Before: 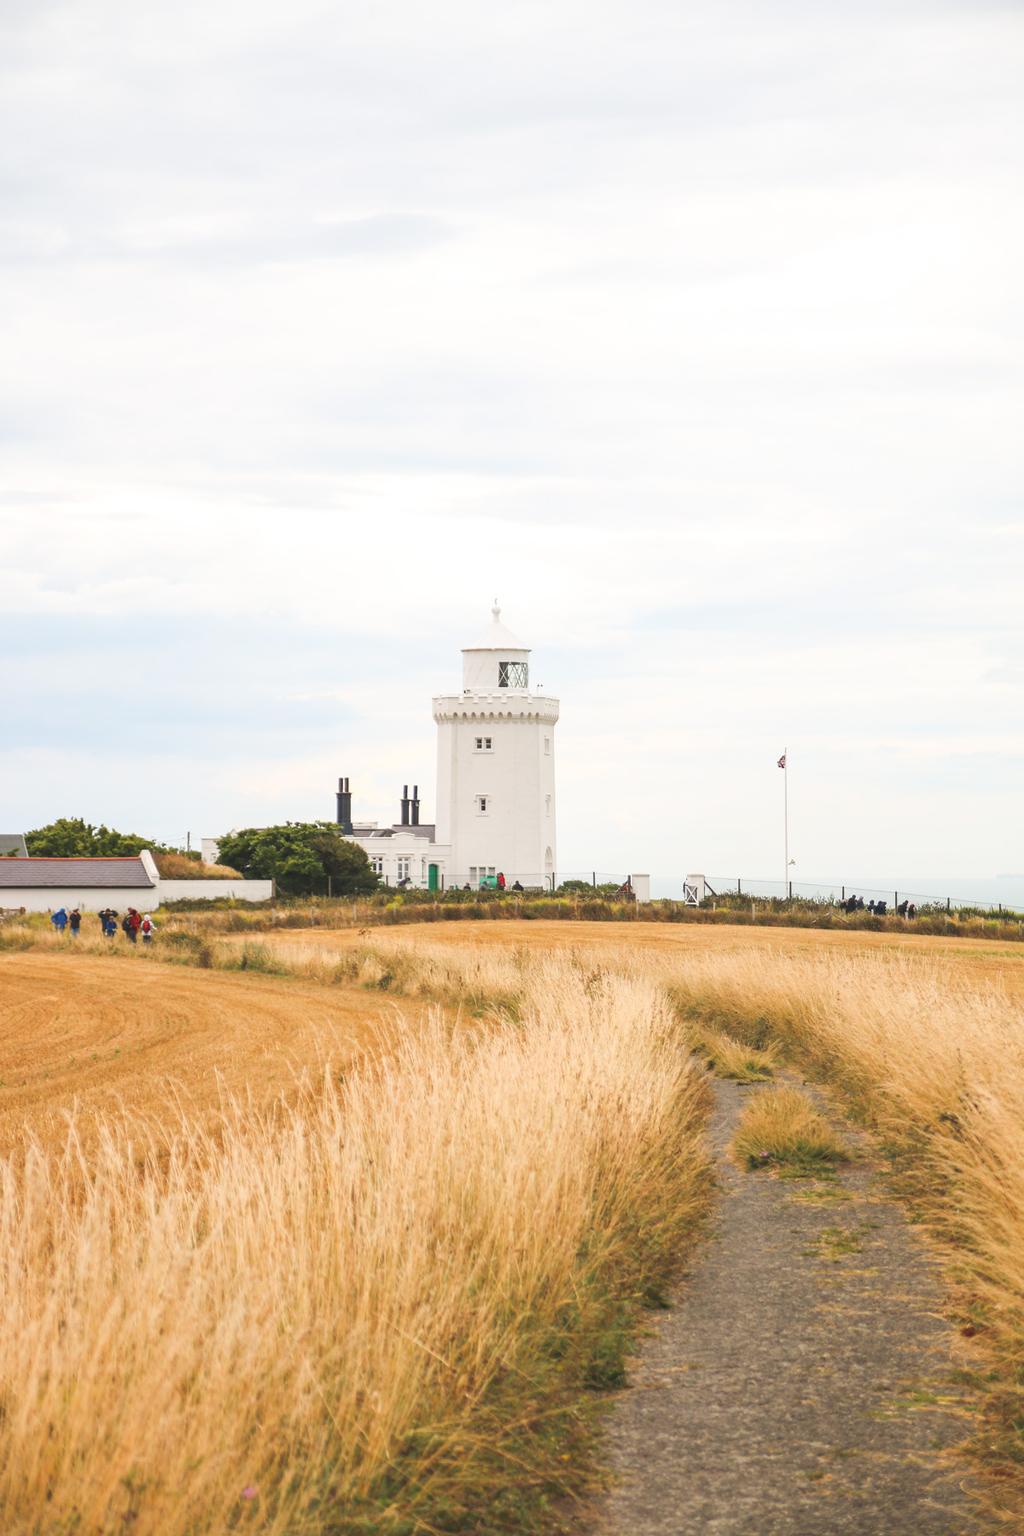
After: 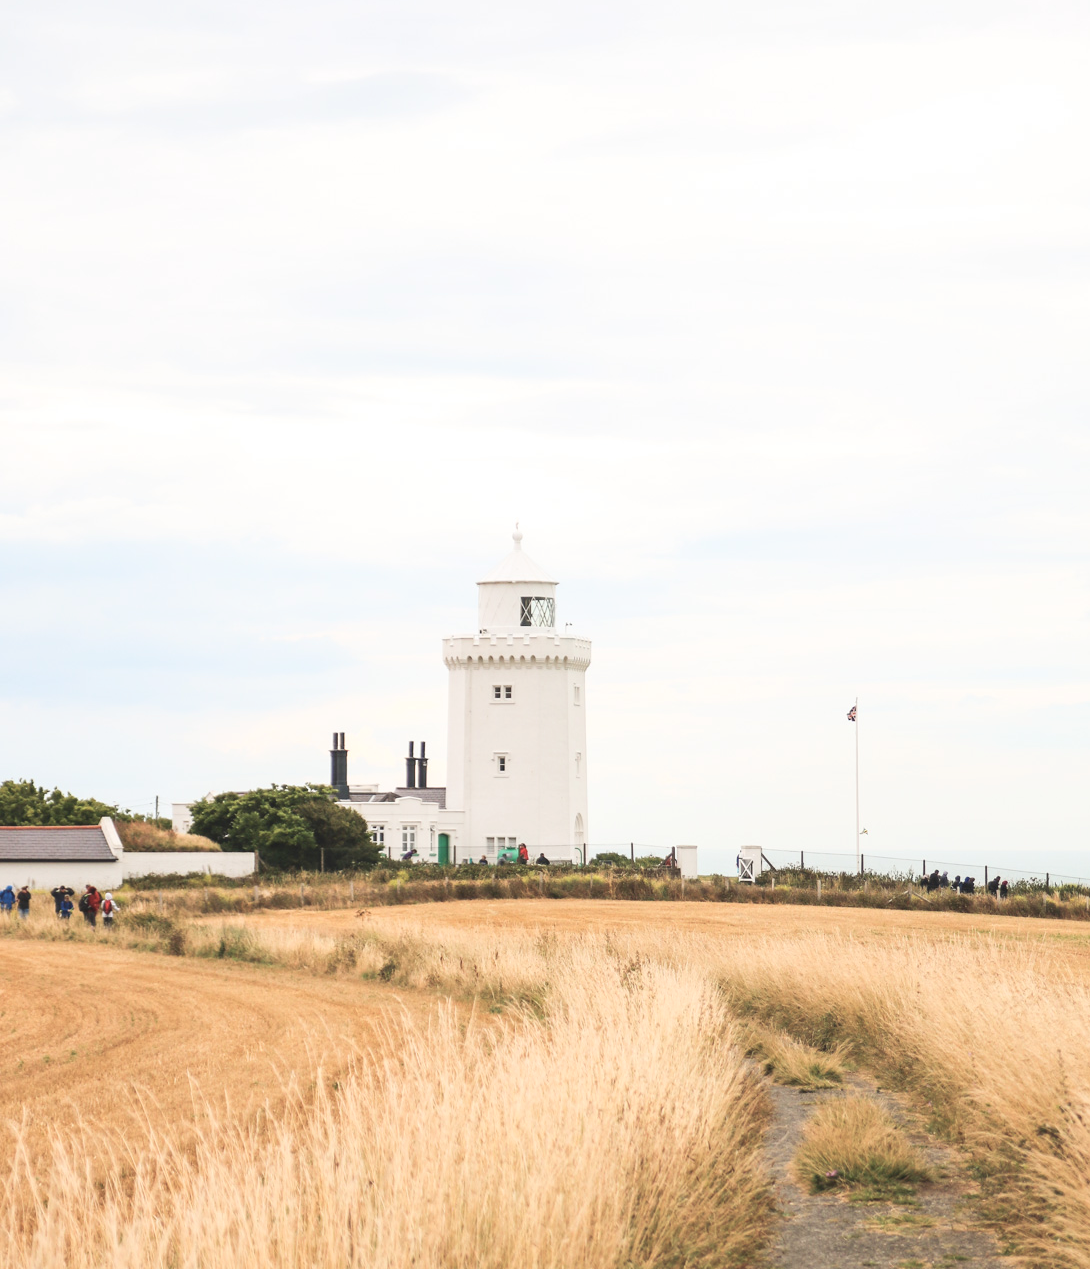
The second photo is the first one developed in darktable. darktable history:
crop: left 5.39%, top 9.984%, right 3.77%, bottom 19.462%
color balance rgb: perceptual saturation grading › global saturation -27.659%, global vibrance 28.083%
contrast brightness saturation: contrast 0.153, brightness 0.04
